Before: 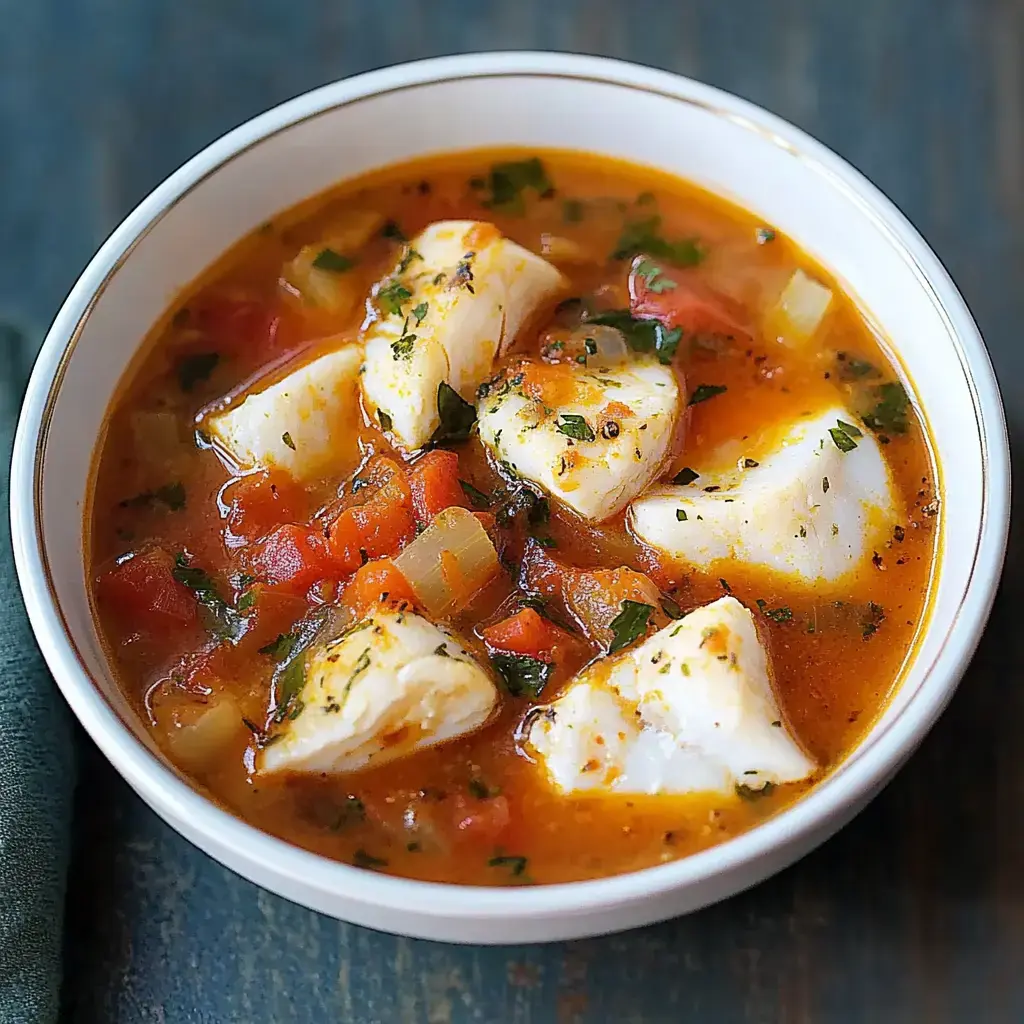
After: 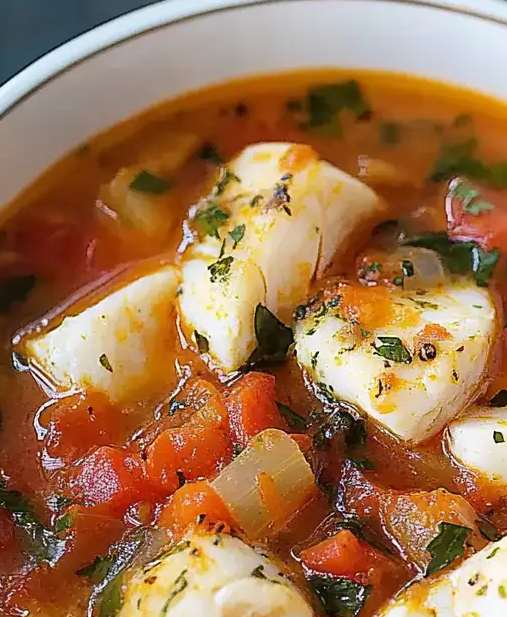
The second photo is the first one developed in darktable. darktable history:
crop: left 17.907%, top 7.697%, right 32.522%, bottom 31.957%
